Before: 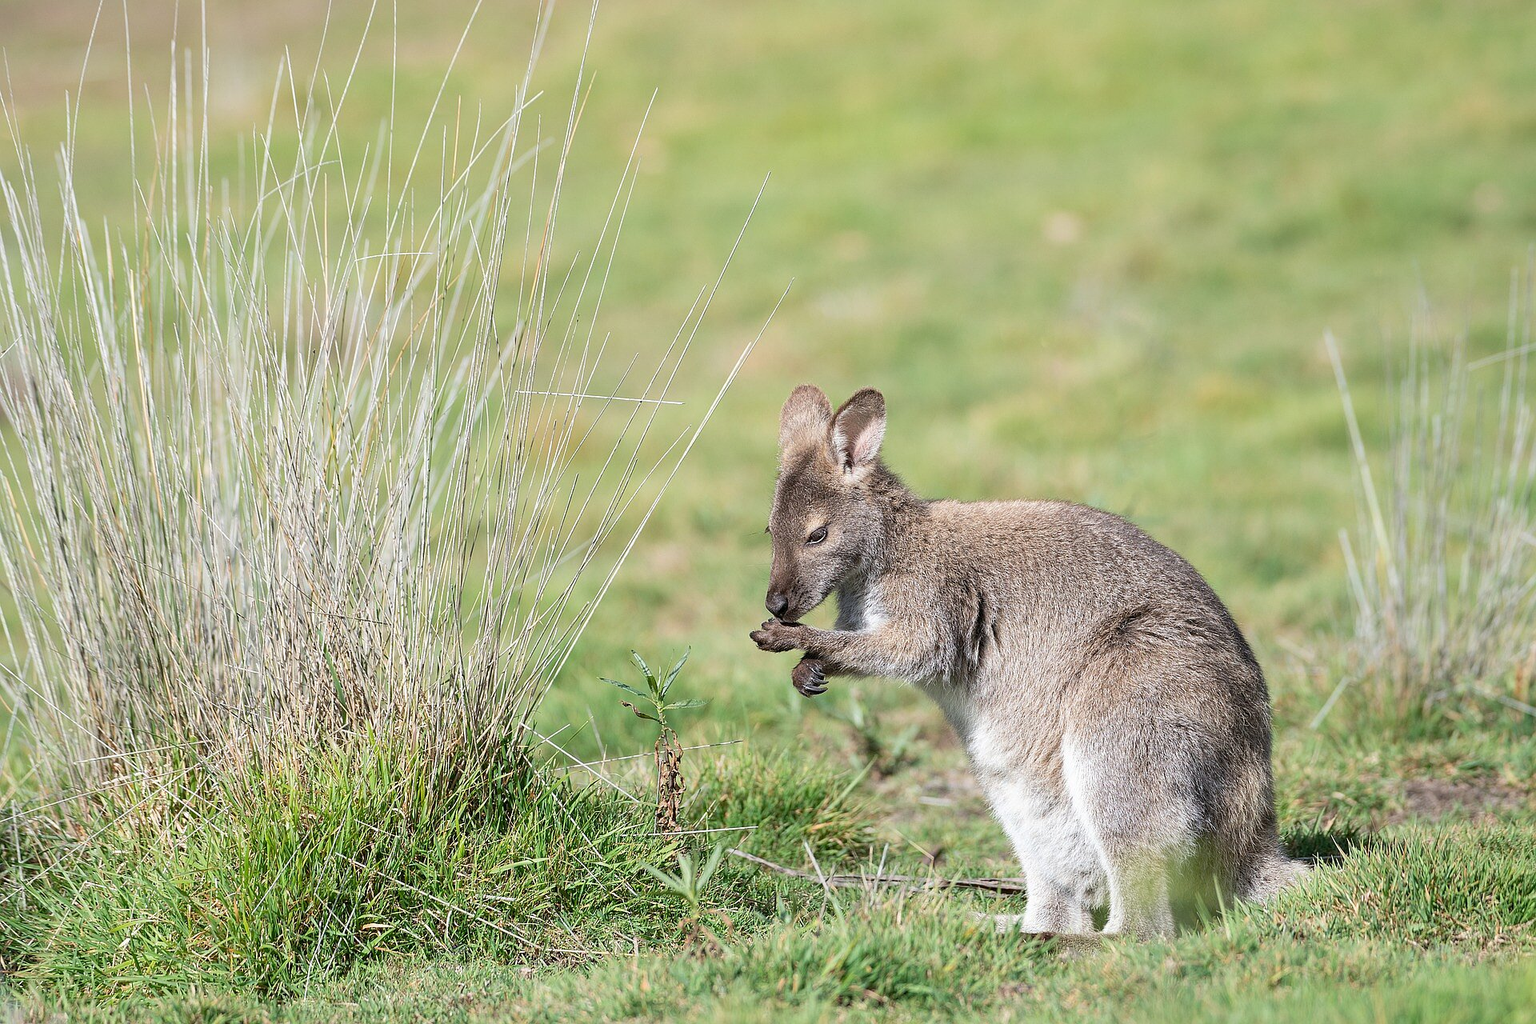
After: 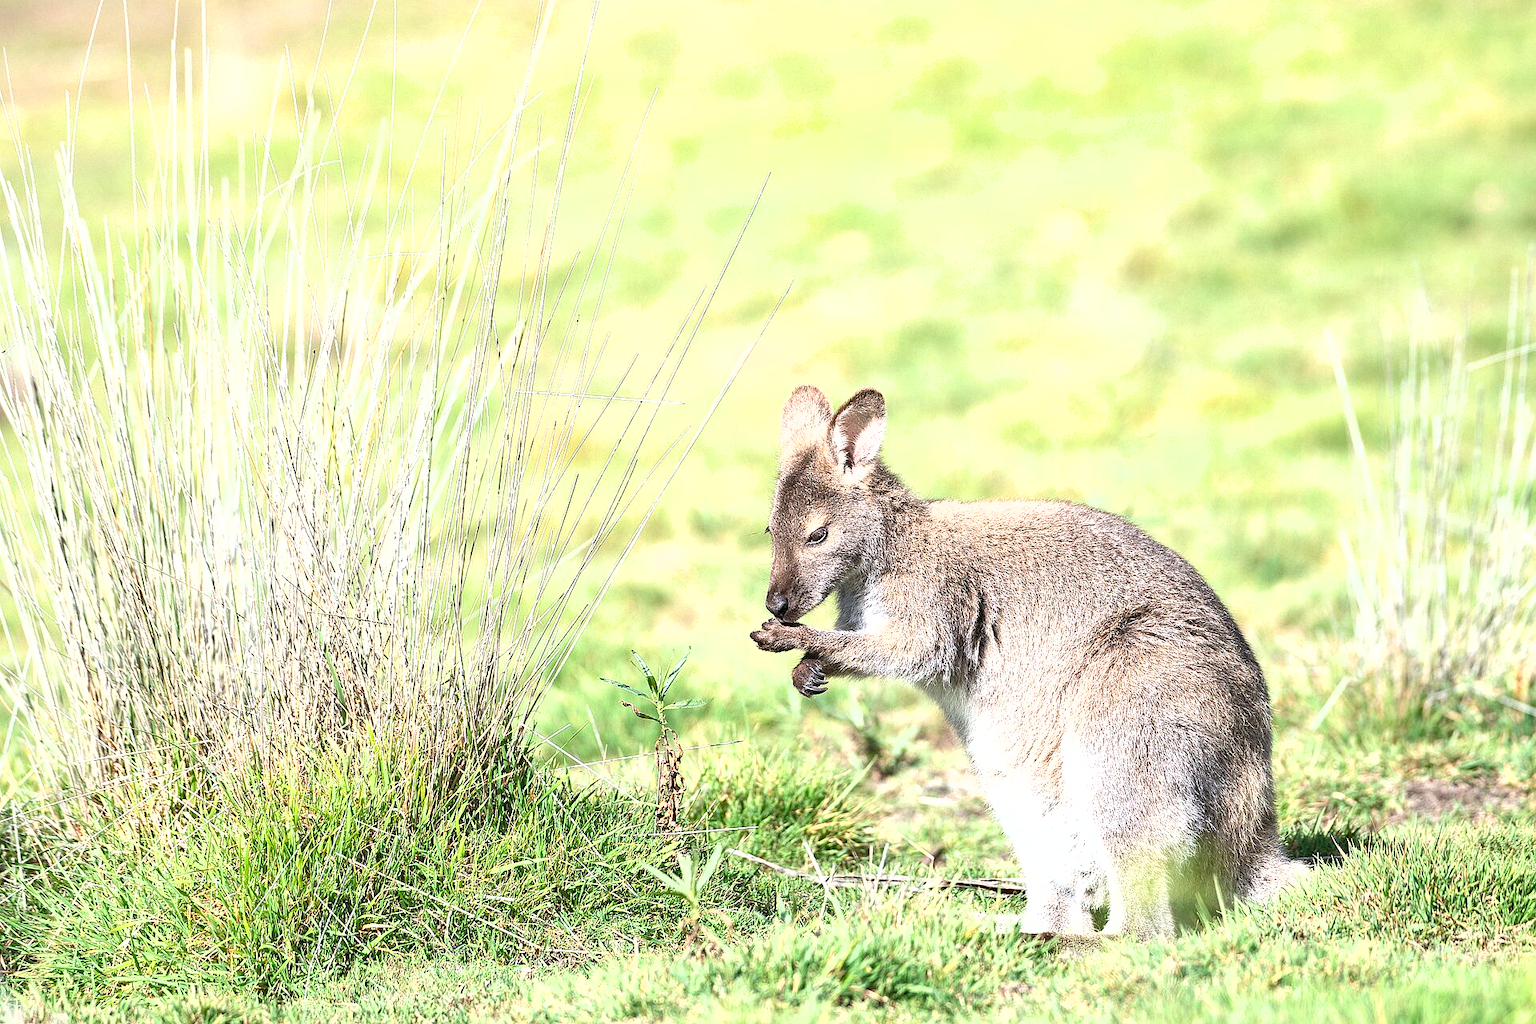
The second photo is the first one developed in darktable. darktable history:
white balance: emerald 1
exposure: exposure 1.15 EV, compensate highlight preservation false
shadows and highlights: shadows 29.61, highlights -30.47, low approximation 0.01, soften with gaussian
